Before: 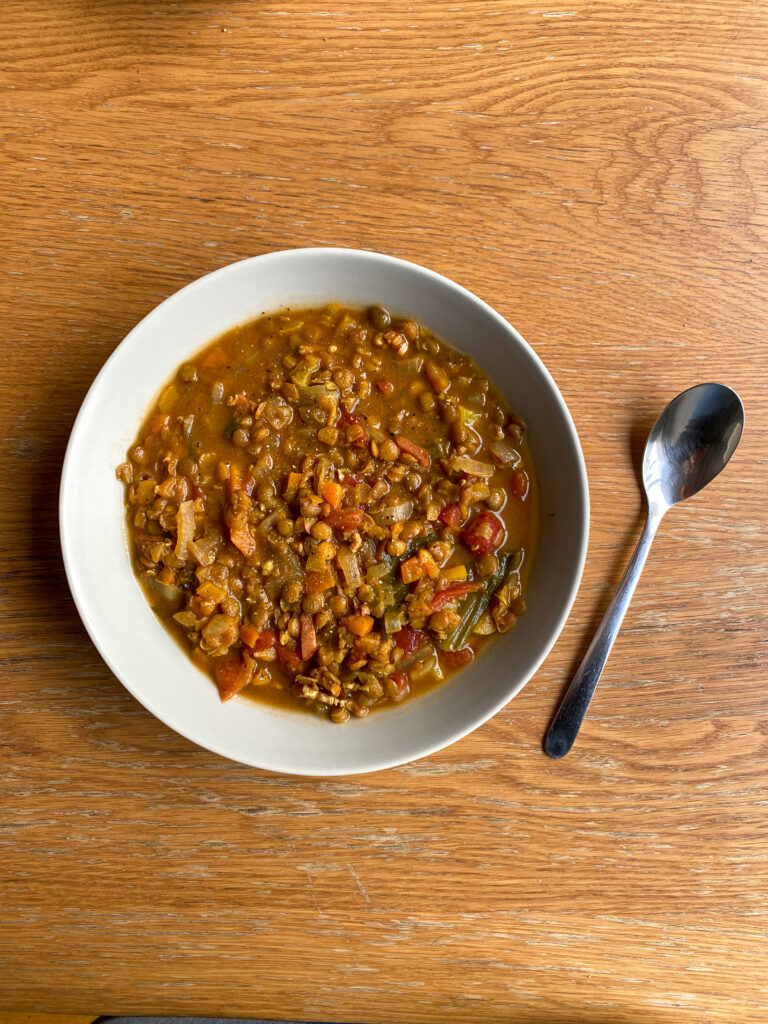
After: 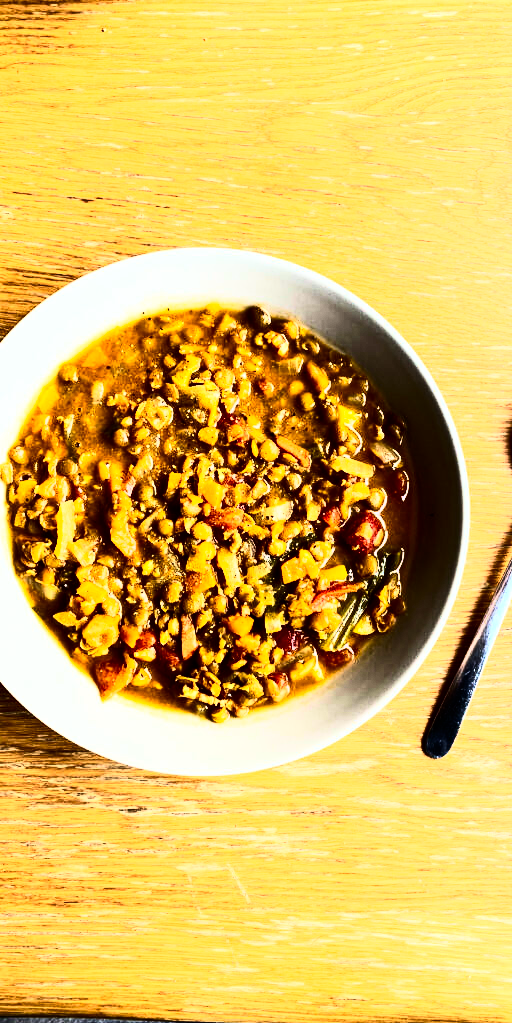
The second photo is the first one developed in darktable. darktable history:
velvia: on, module defaults
white balance: red 0.982, blue 1.018
contrast brightness saturation: contrast 0.4, brightness 0.05, saturation 0.25
tone equalizer: -8 EV -0.417 EV, -7 EV -0.389 EV, -6 EV -0.333 EV, -5 EV -0.222 EV, -3 EV 0.222 EV, -2 EV 0.333 EV, -1 EV 0.389 EV, +0 EV 0.417 EV, edges refinement/feathering 500, mask exposure compensation -1.57 EV, preserve details no
rgb curve: curves: ch0 [(0, 0) (0.21, 0.15) (0.24, 0.21) (0.5, 0.75) (0.75, 0.96) (0.89, 0.99) (1, 1)]; ch1 [(0, 0.02) (0.21, 0.13) (0.25, 0.2) (0.5, 0.67) (0.75, 0.9) (0.89, 0.97) (1, 1)]; ch2 [(0, 0.02) (0.21, 0.13) (0.25, 0.2) (0.5, 0.67) (0.75, 0.9) (0.89, 0.97) (1, 1)], compensate middle gray true
crop and rotate: left 15.754%, right 17.579%
